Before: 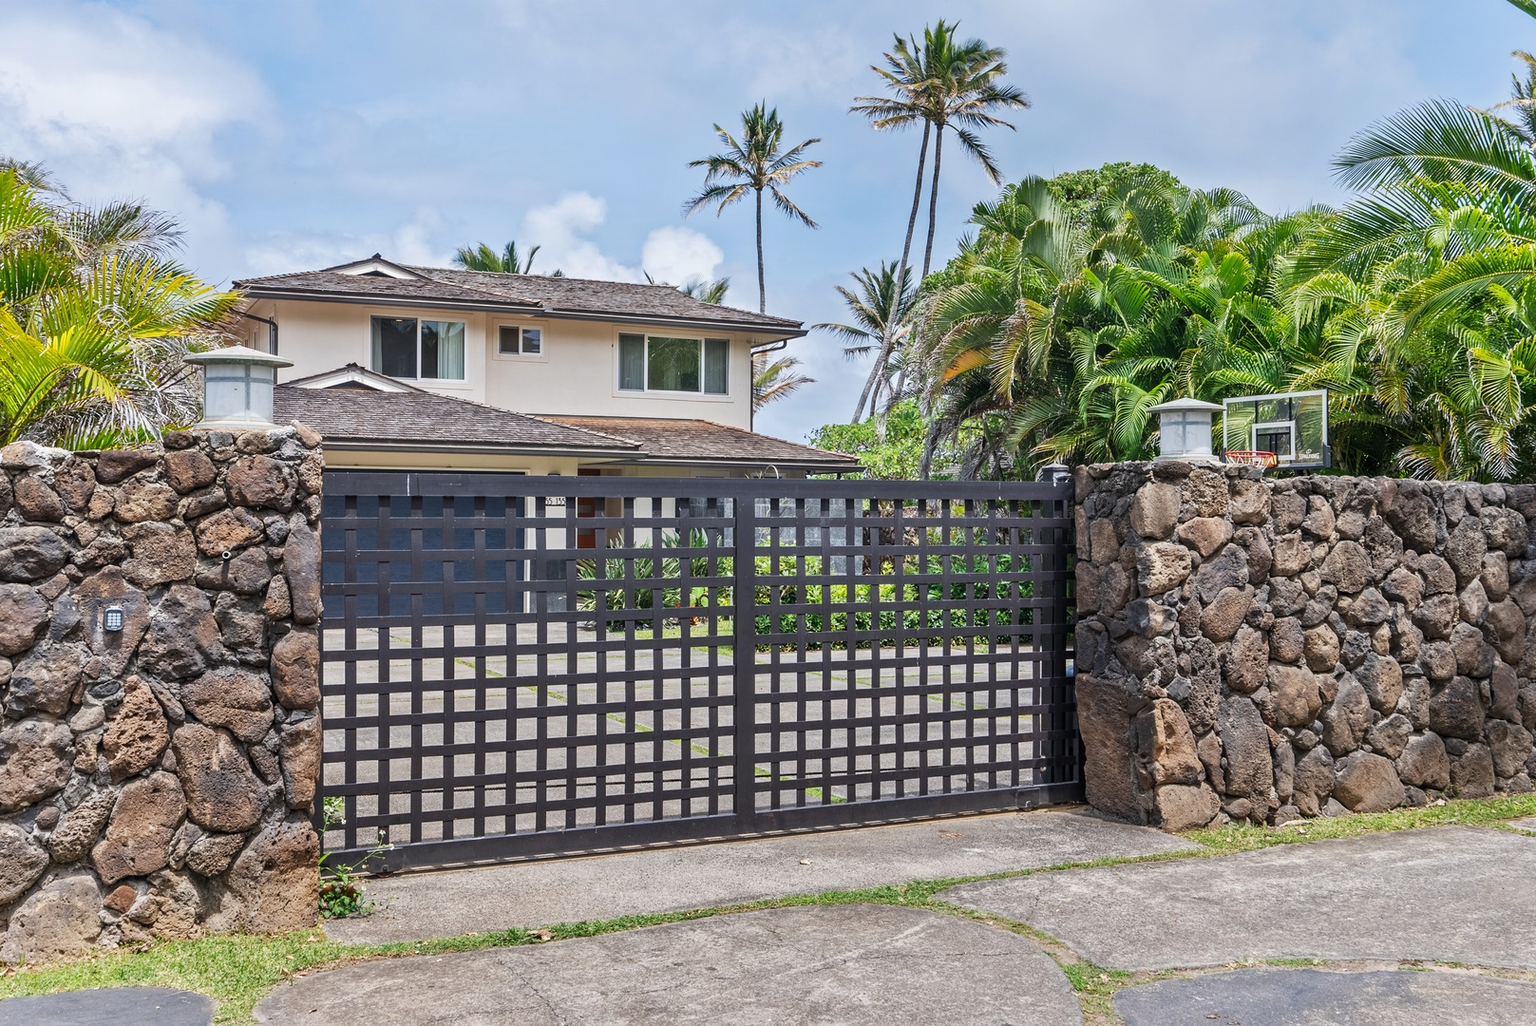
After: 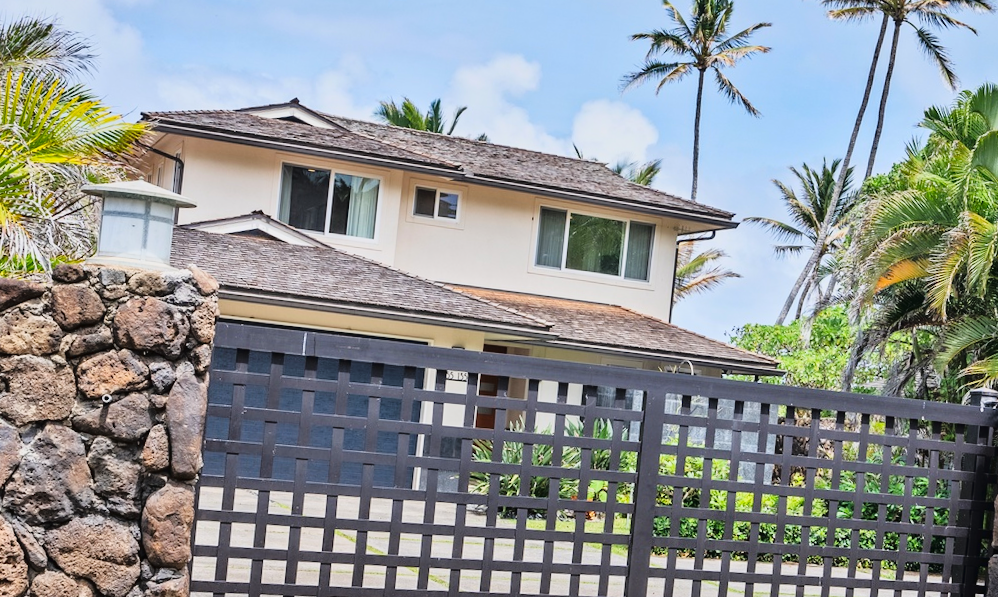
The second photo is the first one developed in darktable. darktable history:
tone curve: curves: ch0 [(0, 0.013) (0.129, 0.1) (0.291, 0.375) (0.46, 0.576) (0.667, 0.78) (0.851, 0.903) (0.997, 0.951)]; ch1 [(0, 0) (0.353, 0.344) (0.45, 0.46) (0.498, 0.495) (0.528, 0.531) (0.563, 0.566) (0.592, 0.609) (0.657, 0.672) (1, 1)]; ch2 [(0, 0) (0.333, 0.346) (0.375, 0.375) (0.427, 0.44) (0.5, 0.501) (0.505, 0.505) (0.544, 0.573) (0.576, 0.615) (0.612, 0.644) (0.66, 0.715) (1, 1)], color space Lab, linked channels, preserve colors none
crop and rotate: angle -5.59°, left 2.18%, top 6.776%, right 27.35%, bottom 30.145%
shadows and highlights: shadows 4.61, soften with gaussian
